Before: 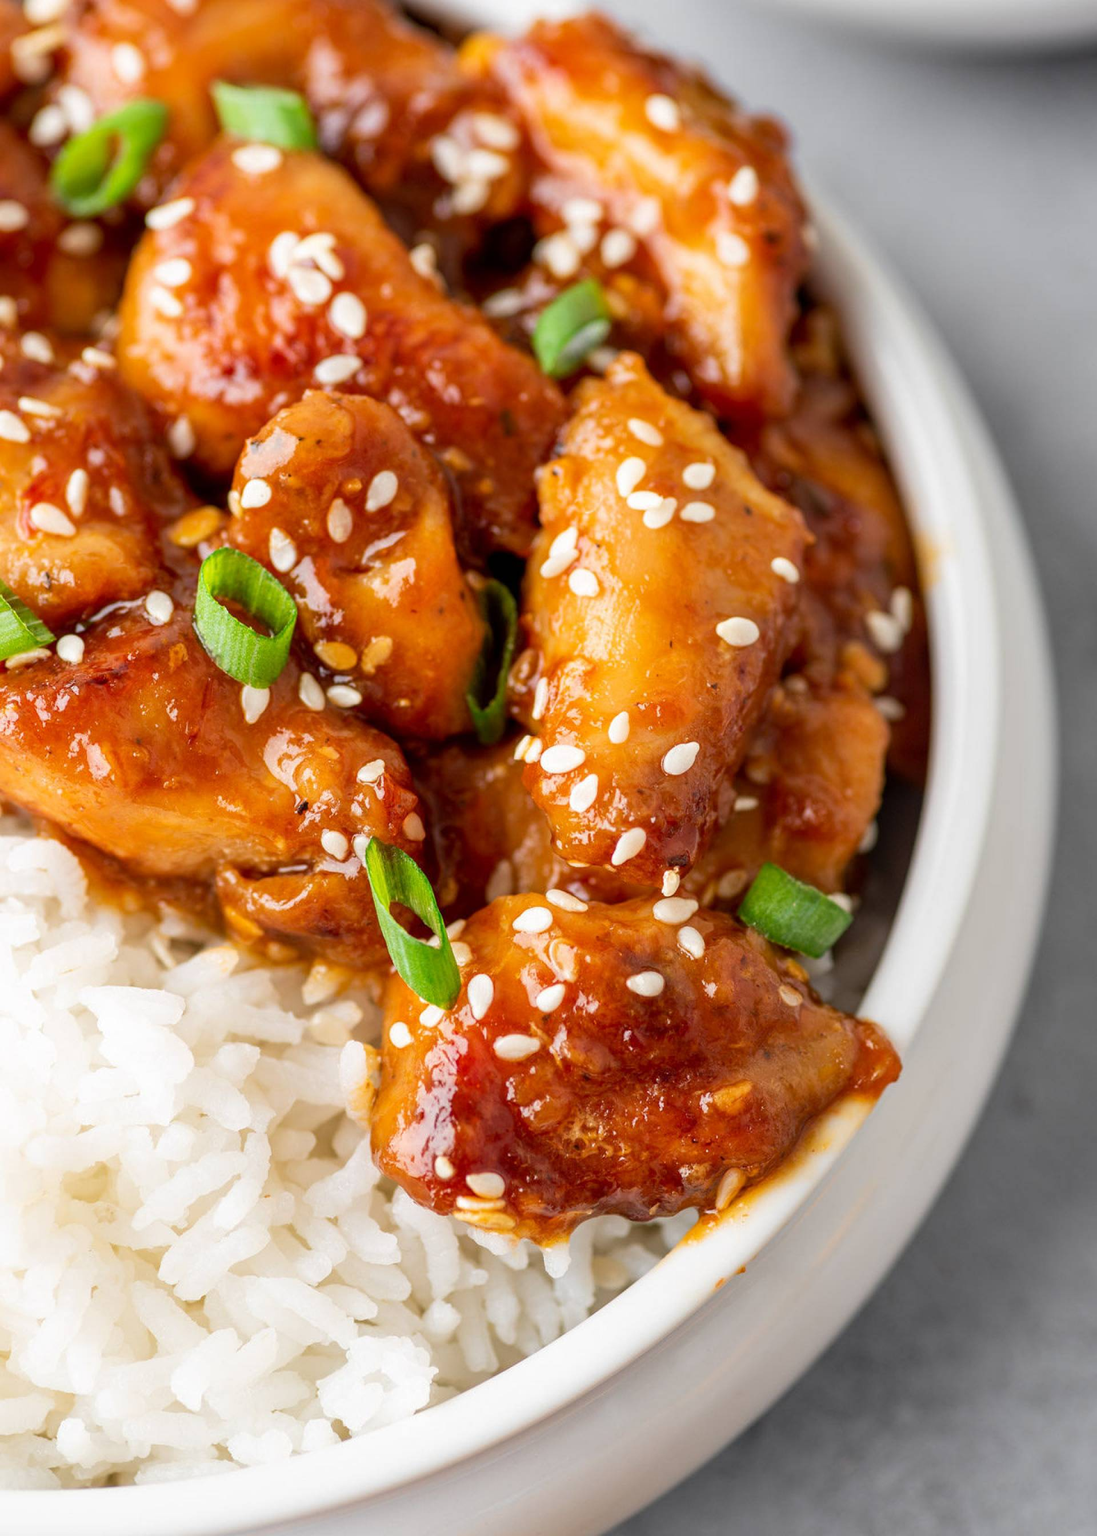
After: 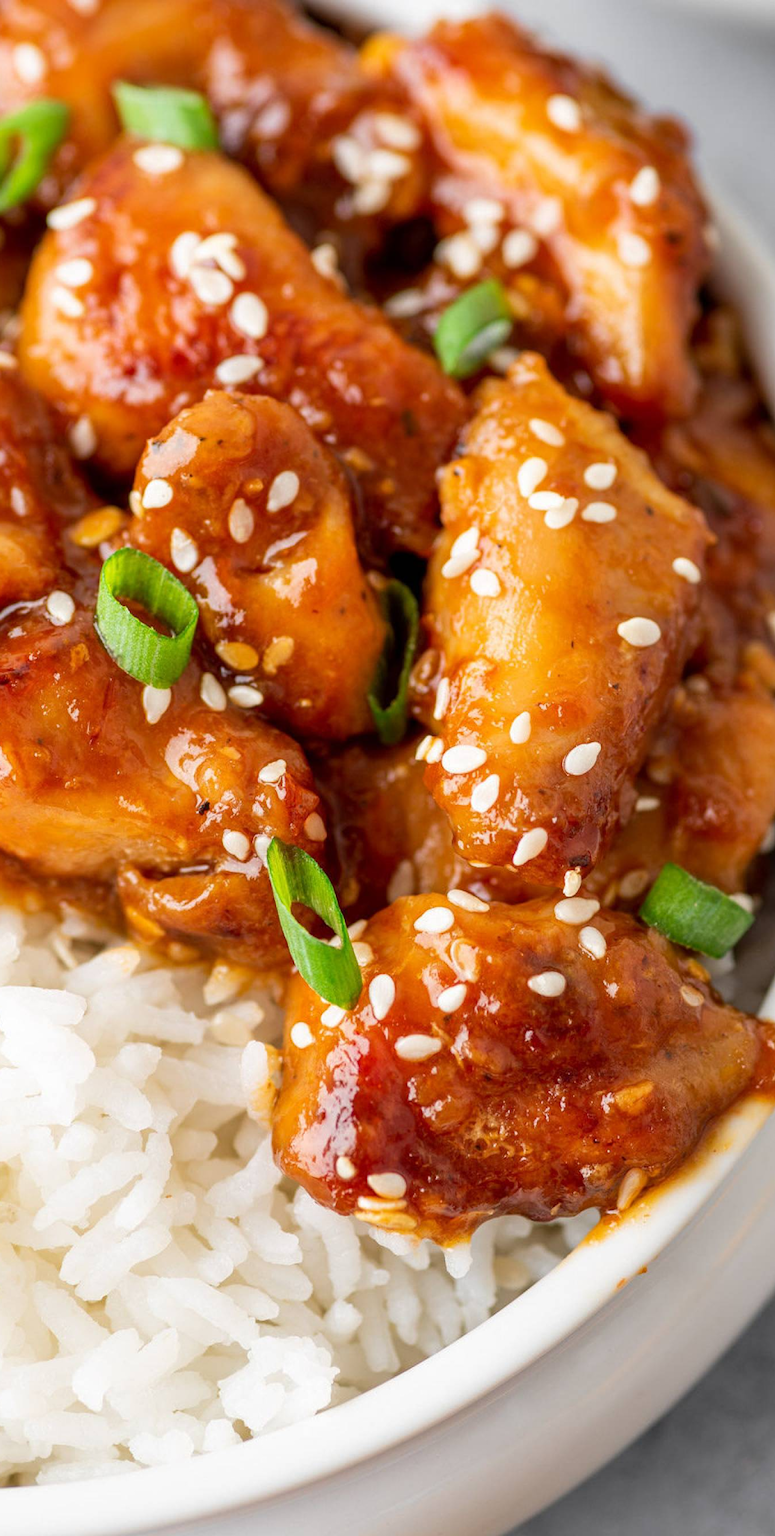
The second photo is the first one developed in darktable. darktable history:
crop and rotate: left 9.052%, right 20.245%
